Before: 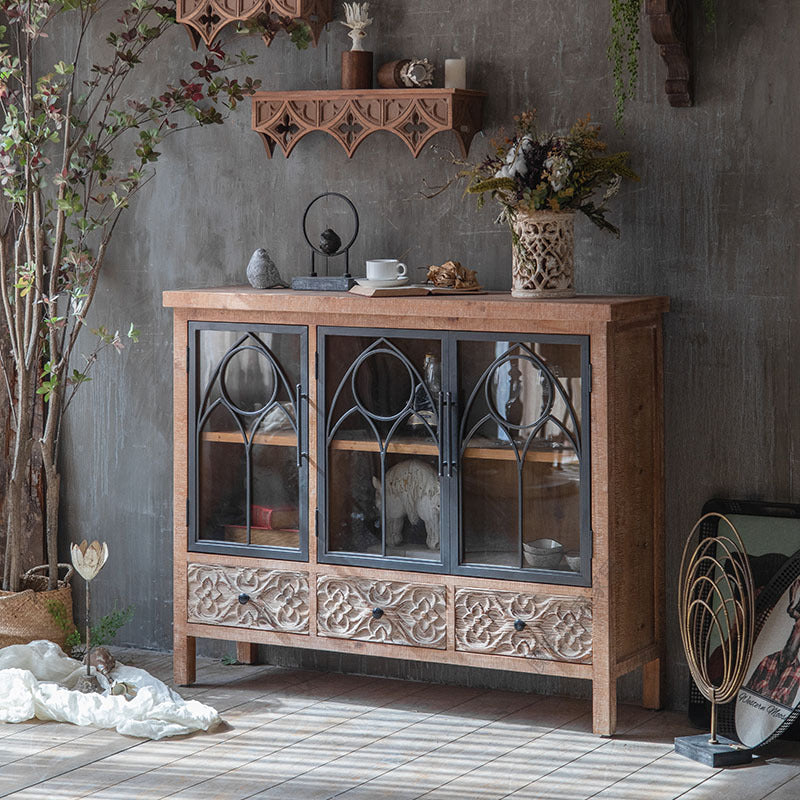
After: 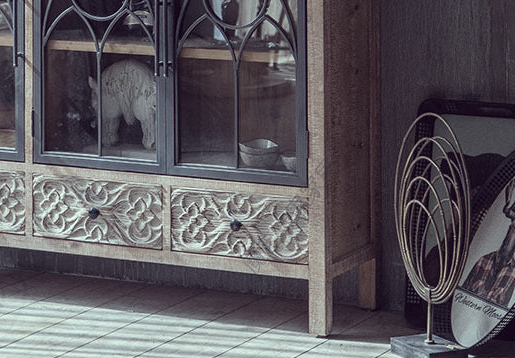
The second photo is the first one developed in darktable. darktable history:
color calibration: x 0.367, y 0.376, temperature 4372.25 K
color correction: highlights a* -20.17, highlights b* 20.27, shadows a* 20.03, shadows b* -20.46, saturation 0.43
crop and rotate: left 35.509%, top 50.238%, bottom 4.934%
